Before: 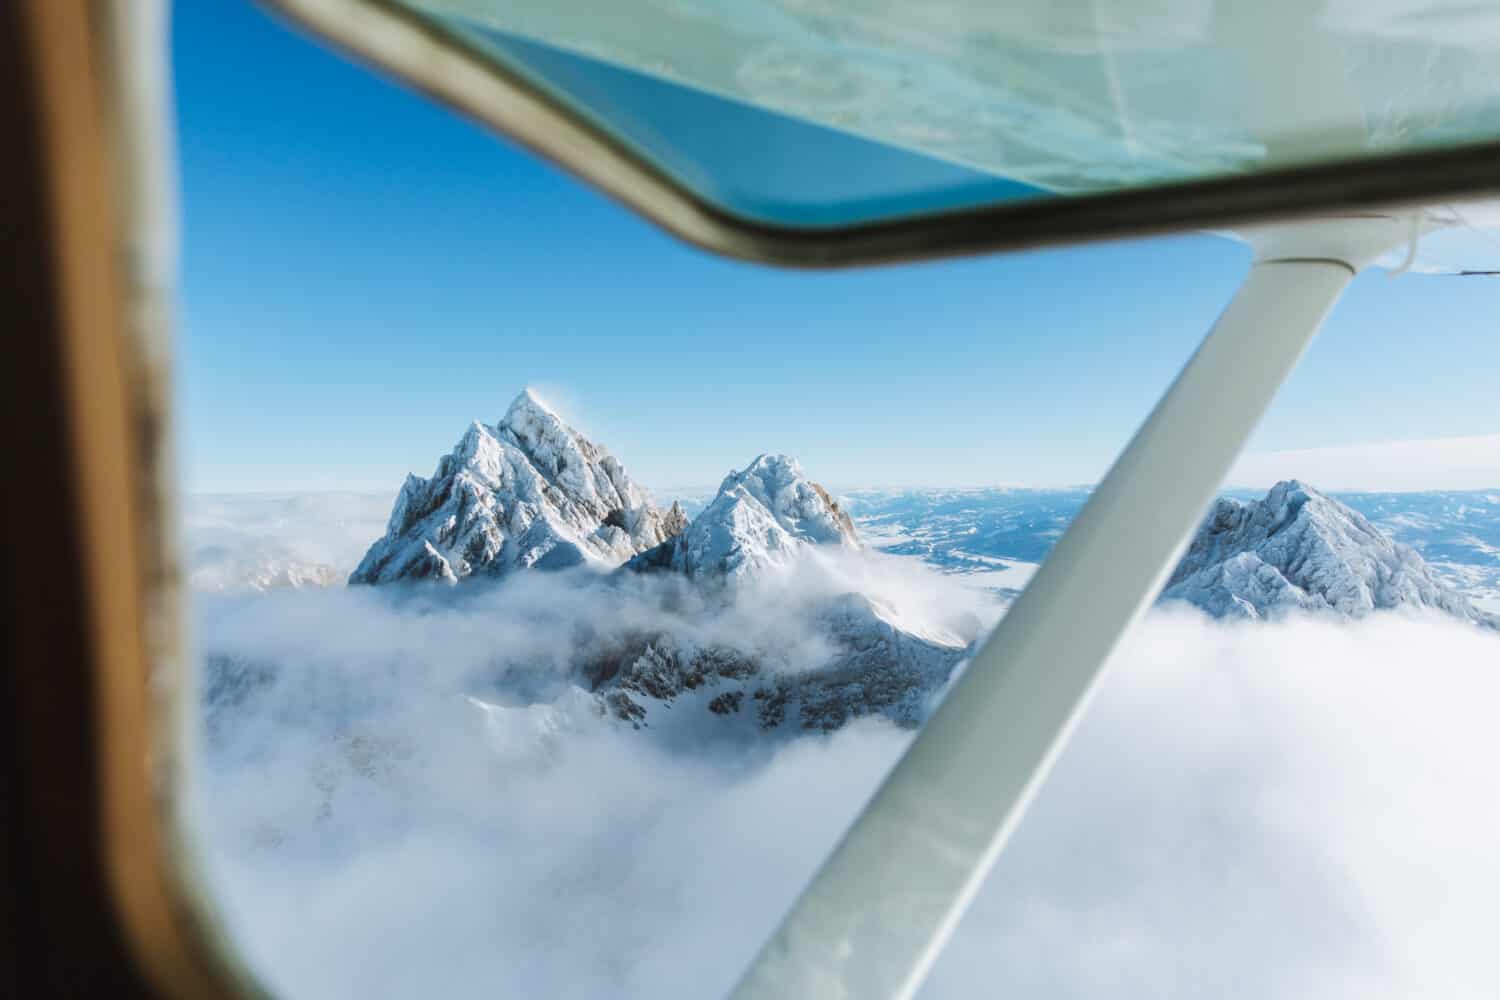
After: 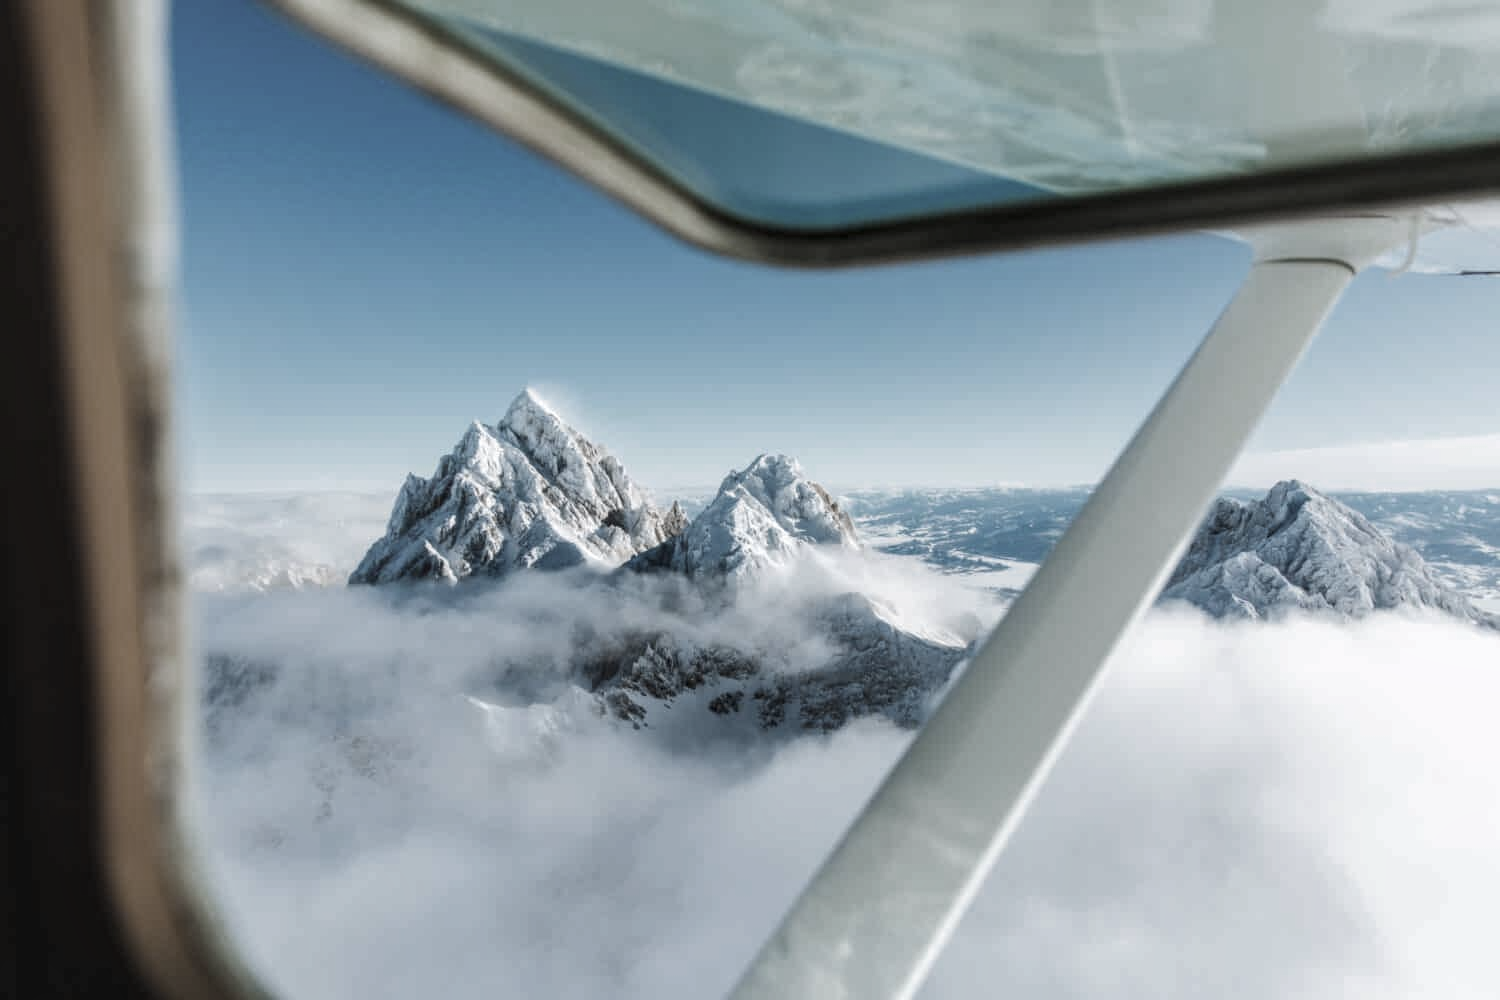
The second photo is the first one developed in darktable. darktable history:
tone equalizer: on, module defaults
color zones: curves: ch0 [(0, 0.487) (0.241, 0.395) (0.434, 0.373) (0.658, 0.412) (0.838, 0.487)]; ch1 [(0, 0) (0.053, 0.053) (0.211, 0.202) (0.579, 0.259) (0.781, 0.241)]
local contrast: on, module defaults
